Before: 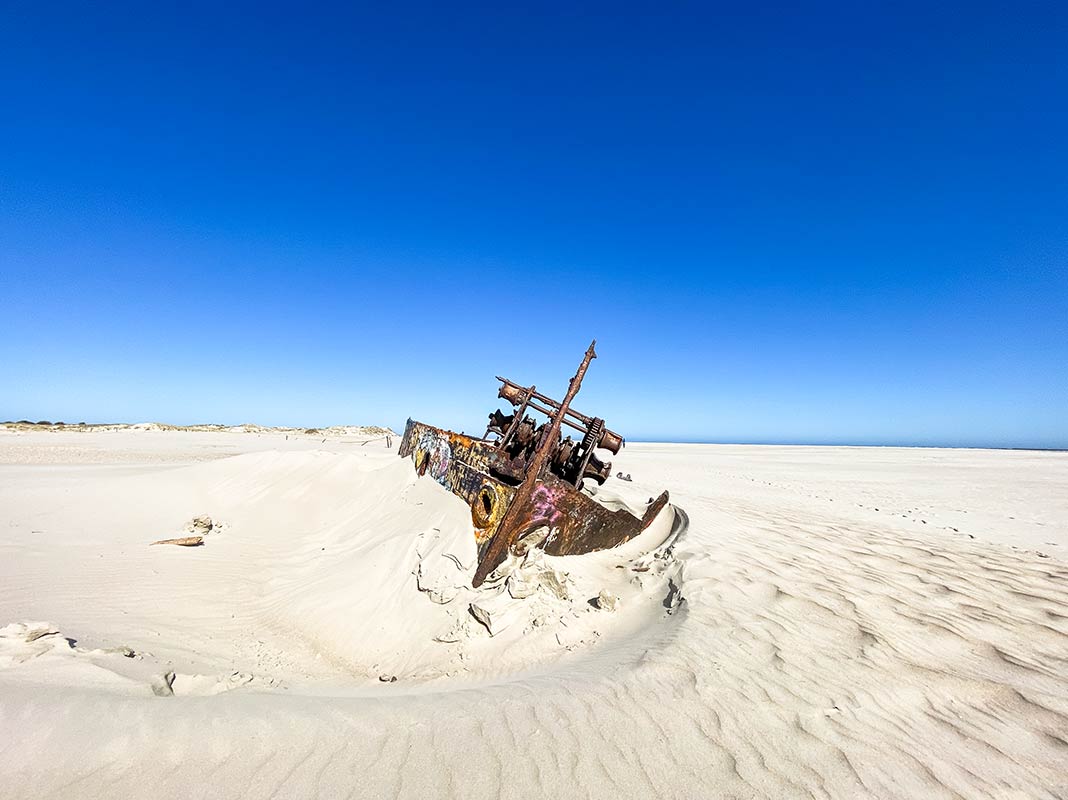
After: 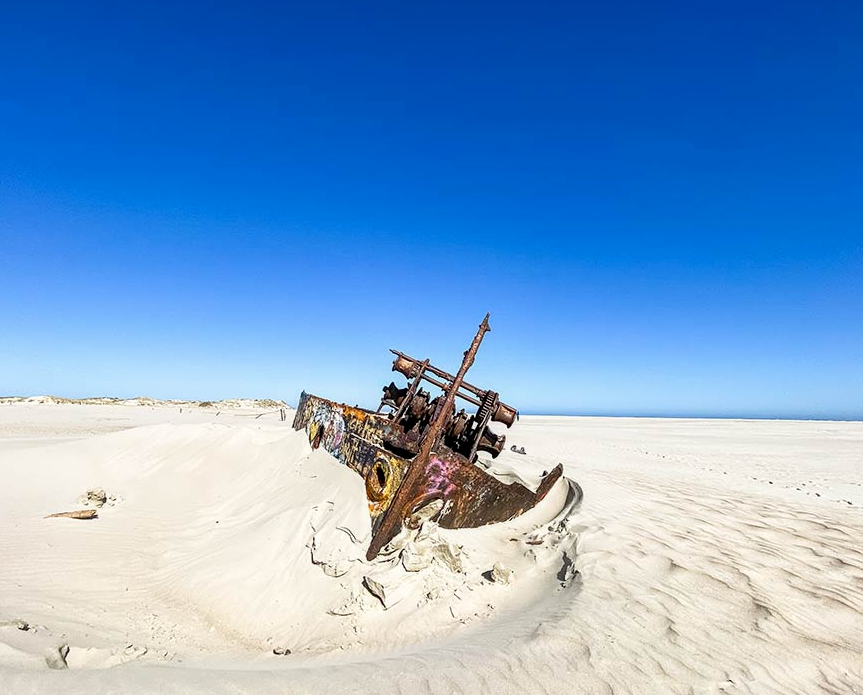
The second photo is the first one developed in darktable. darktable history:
crop: left 9.929%, top 3.475%, right 9.188%, bottom 9.529%
local contrast: highlights 61%, shadows 106%, detail 107%, midtone range 0.529
